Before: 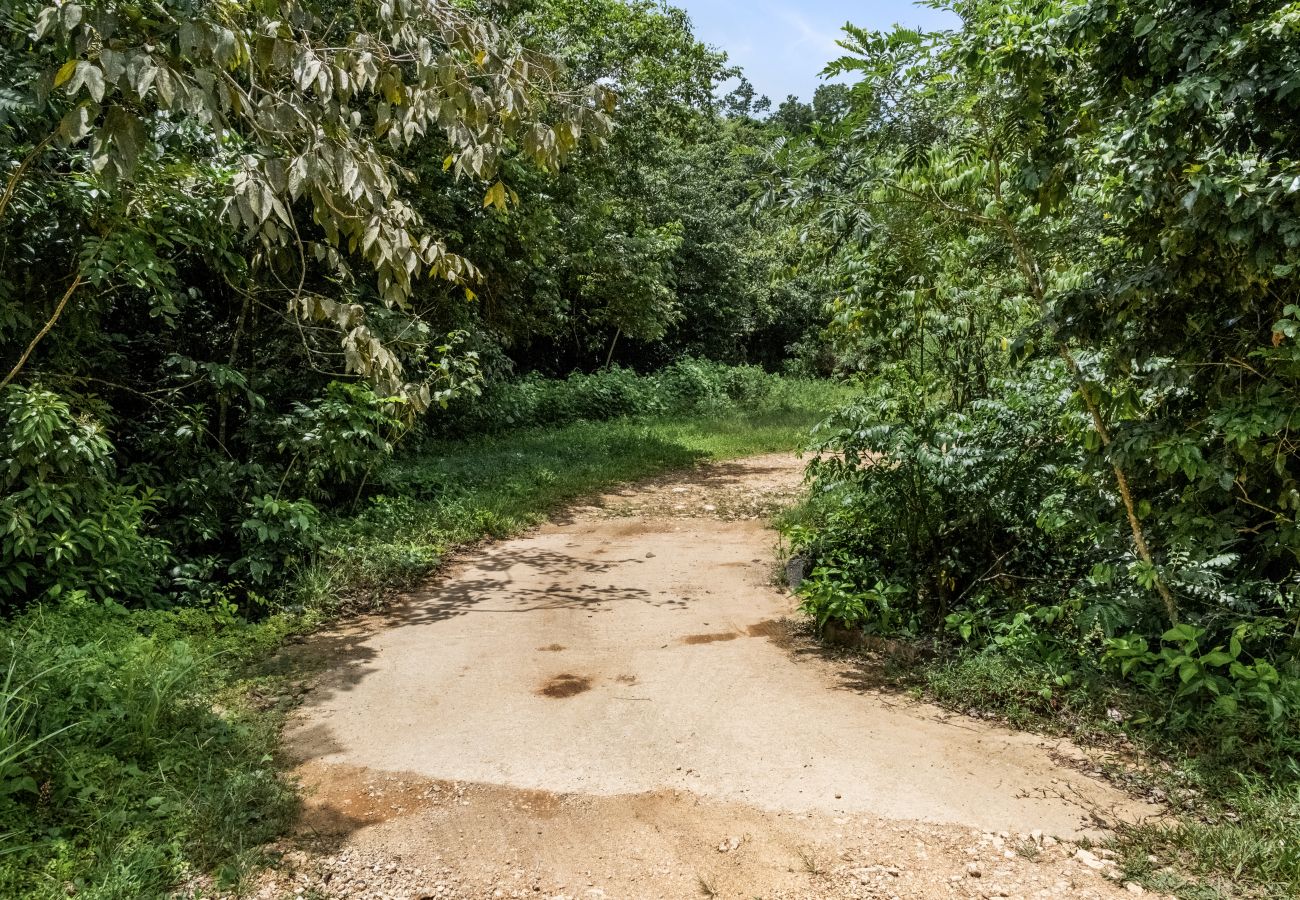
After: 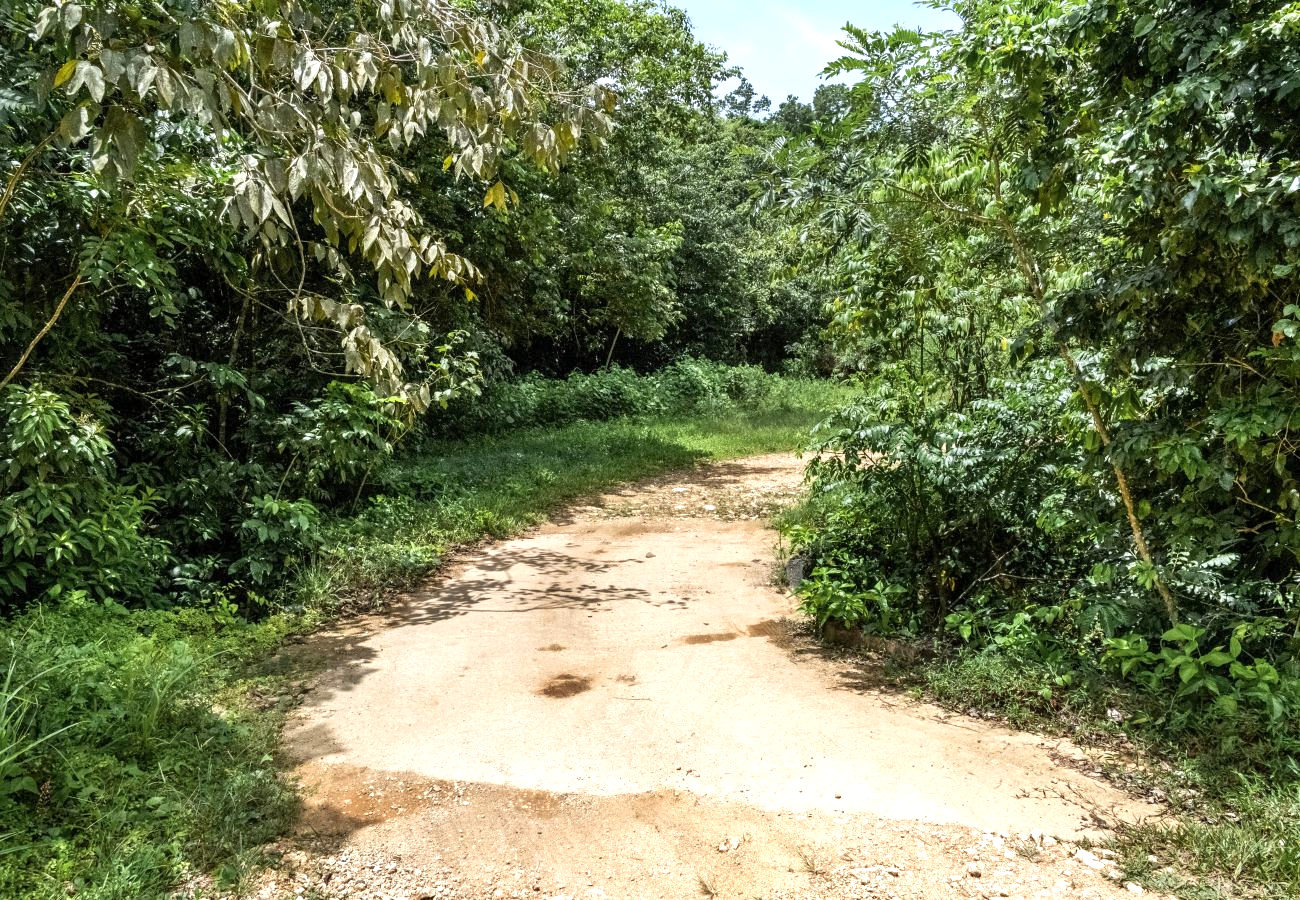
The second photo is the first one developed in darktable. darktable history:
exposure: exposure 0.6 EV, compensate highlight preservation false
white balance: red 0.988, blue 1.017
